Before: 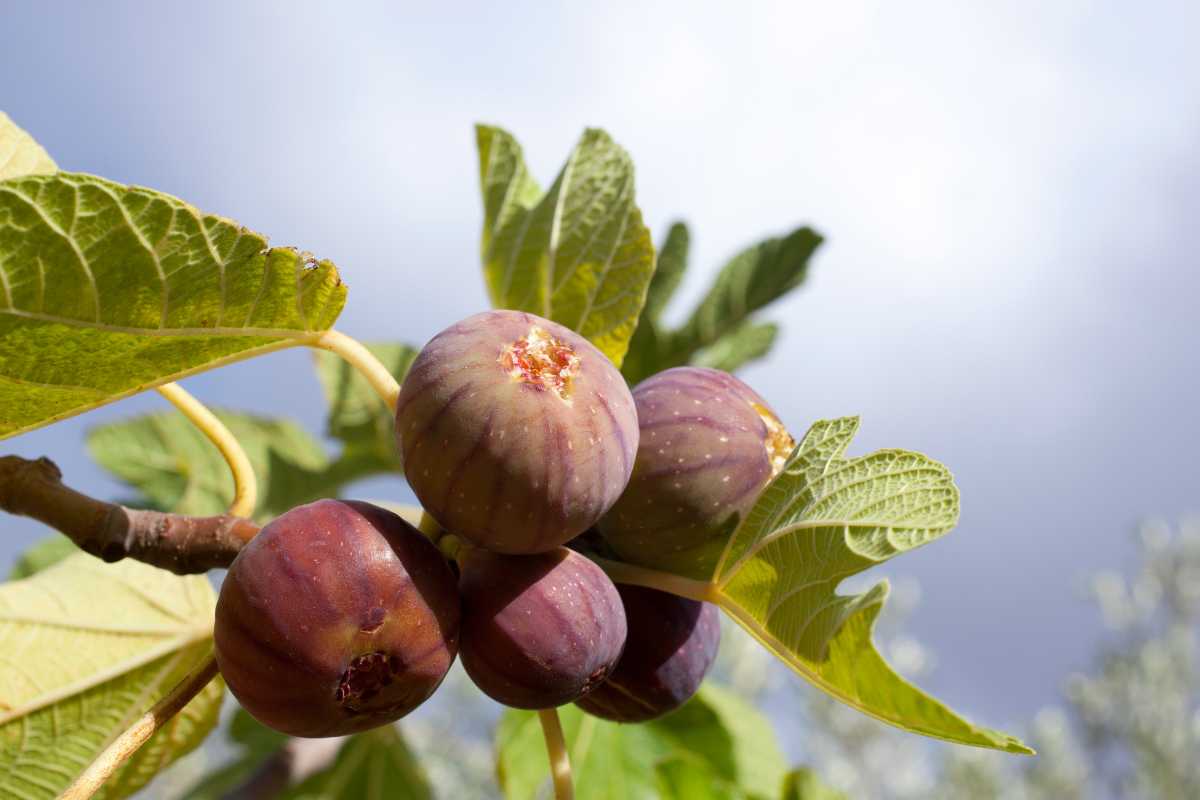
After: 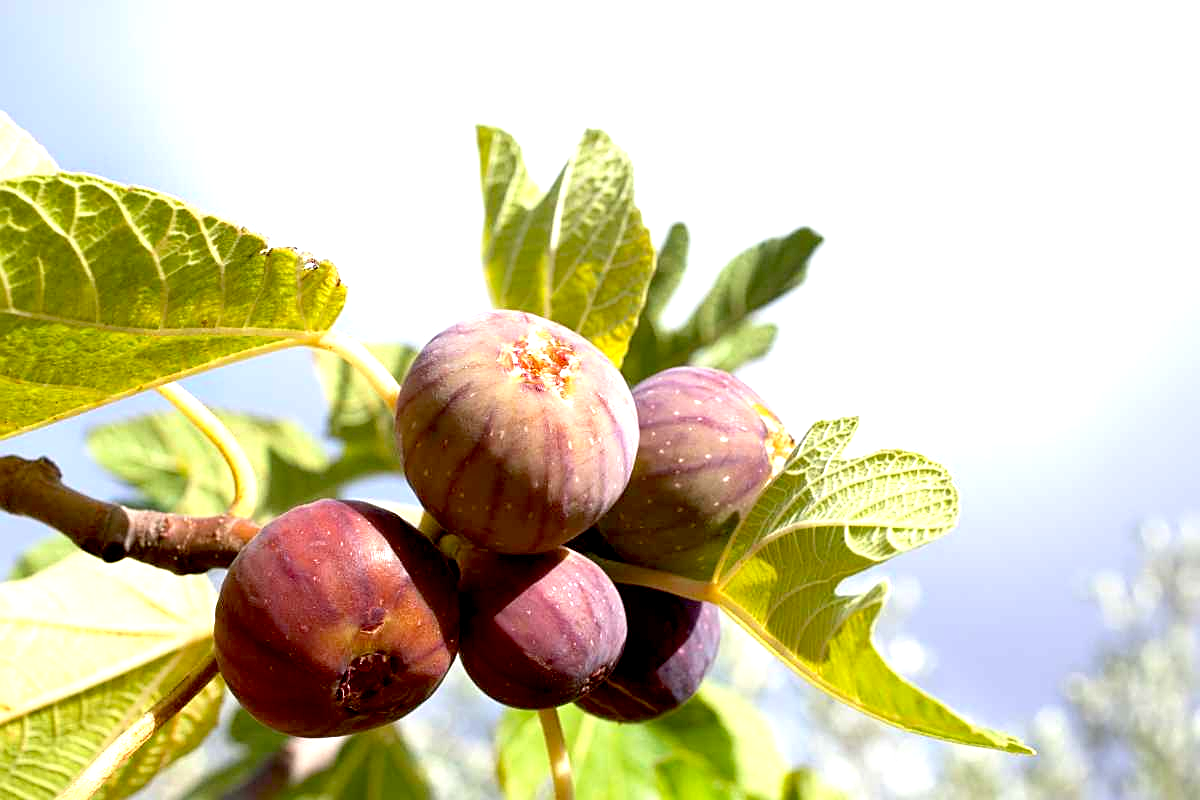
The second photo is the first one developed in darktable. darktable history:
exposure: black level correction 0.008, exposure 0.979 EV, compensate highlight preservation false
sharpen: on, module defaults
